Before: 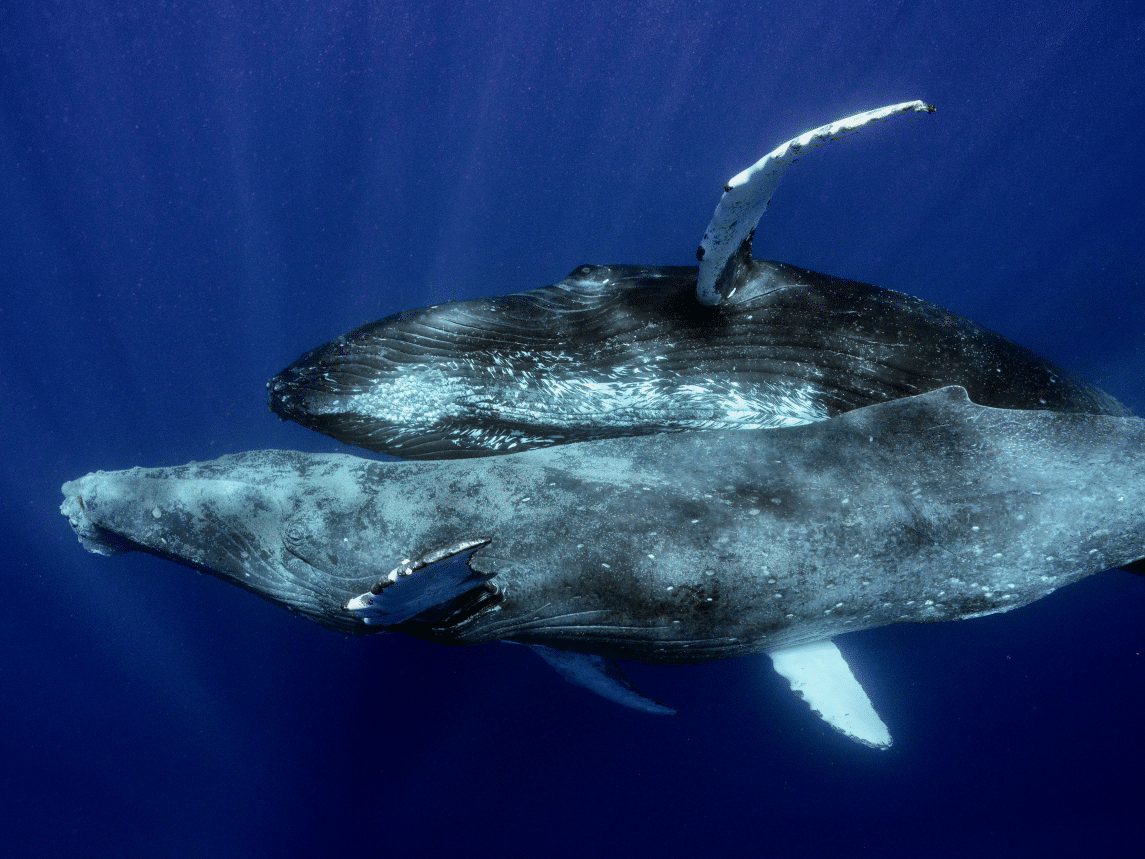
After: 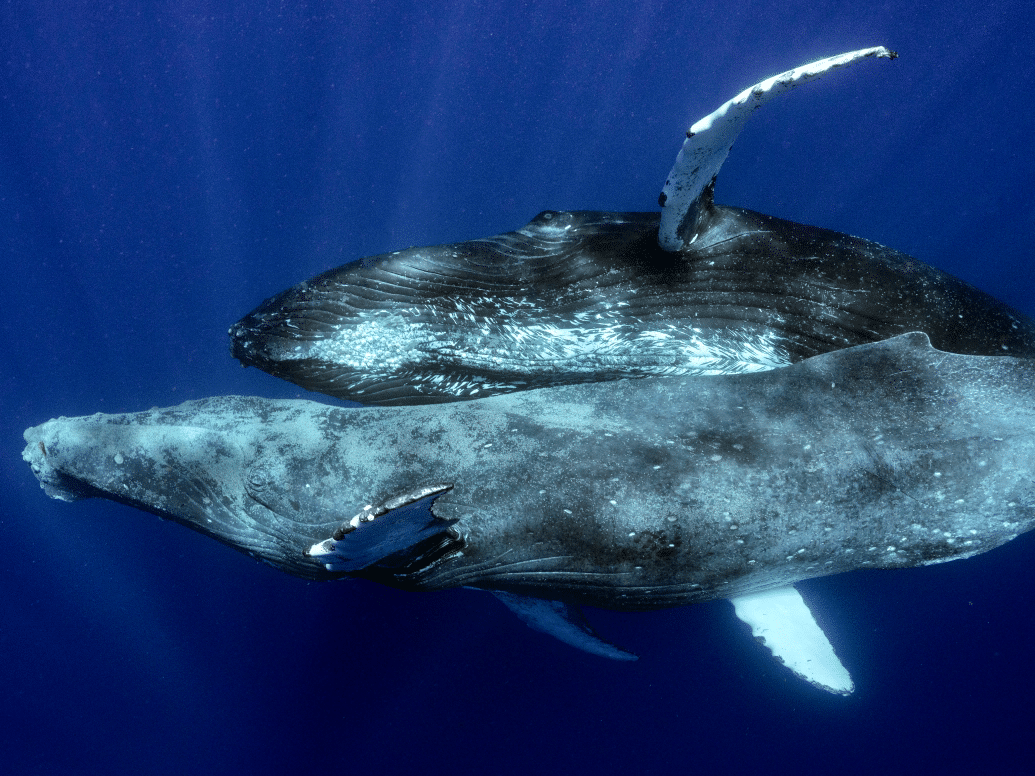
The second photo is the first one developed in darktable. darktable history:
crop: left 3.406%, top 6.378%, right 6.169%, bottom 3.235%
exposure: exposure 0.178 EV, compensate exposure bias true, compensate highlight preservation false
color balance rgb: linear chroma grading › global chroma 0.563%, perceptual saturation grading › global saturation 5.146%
